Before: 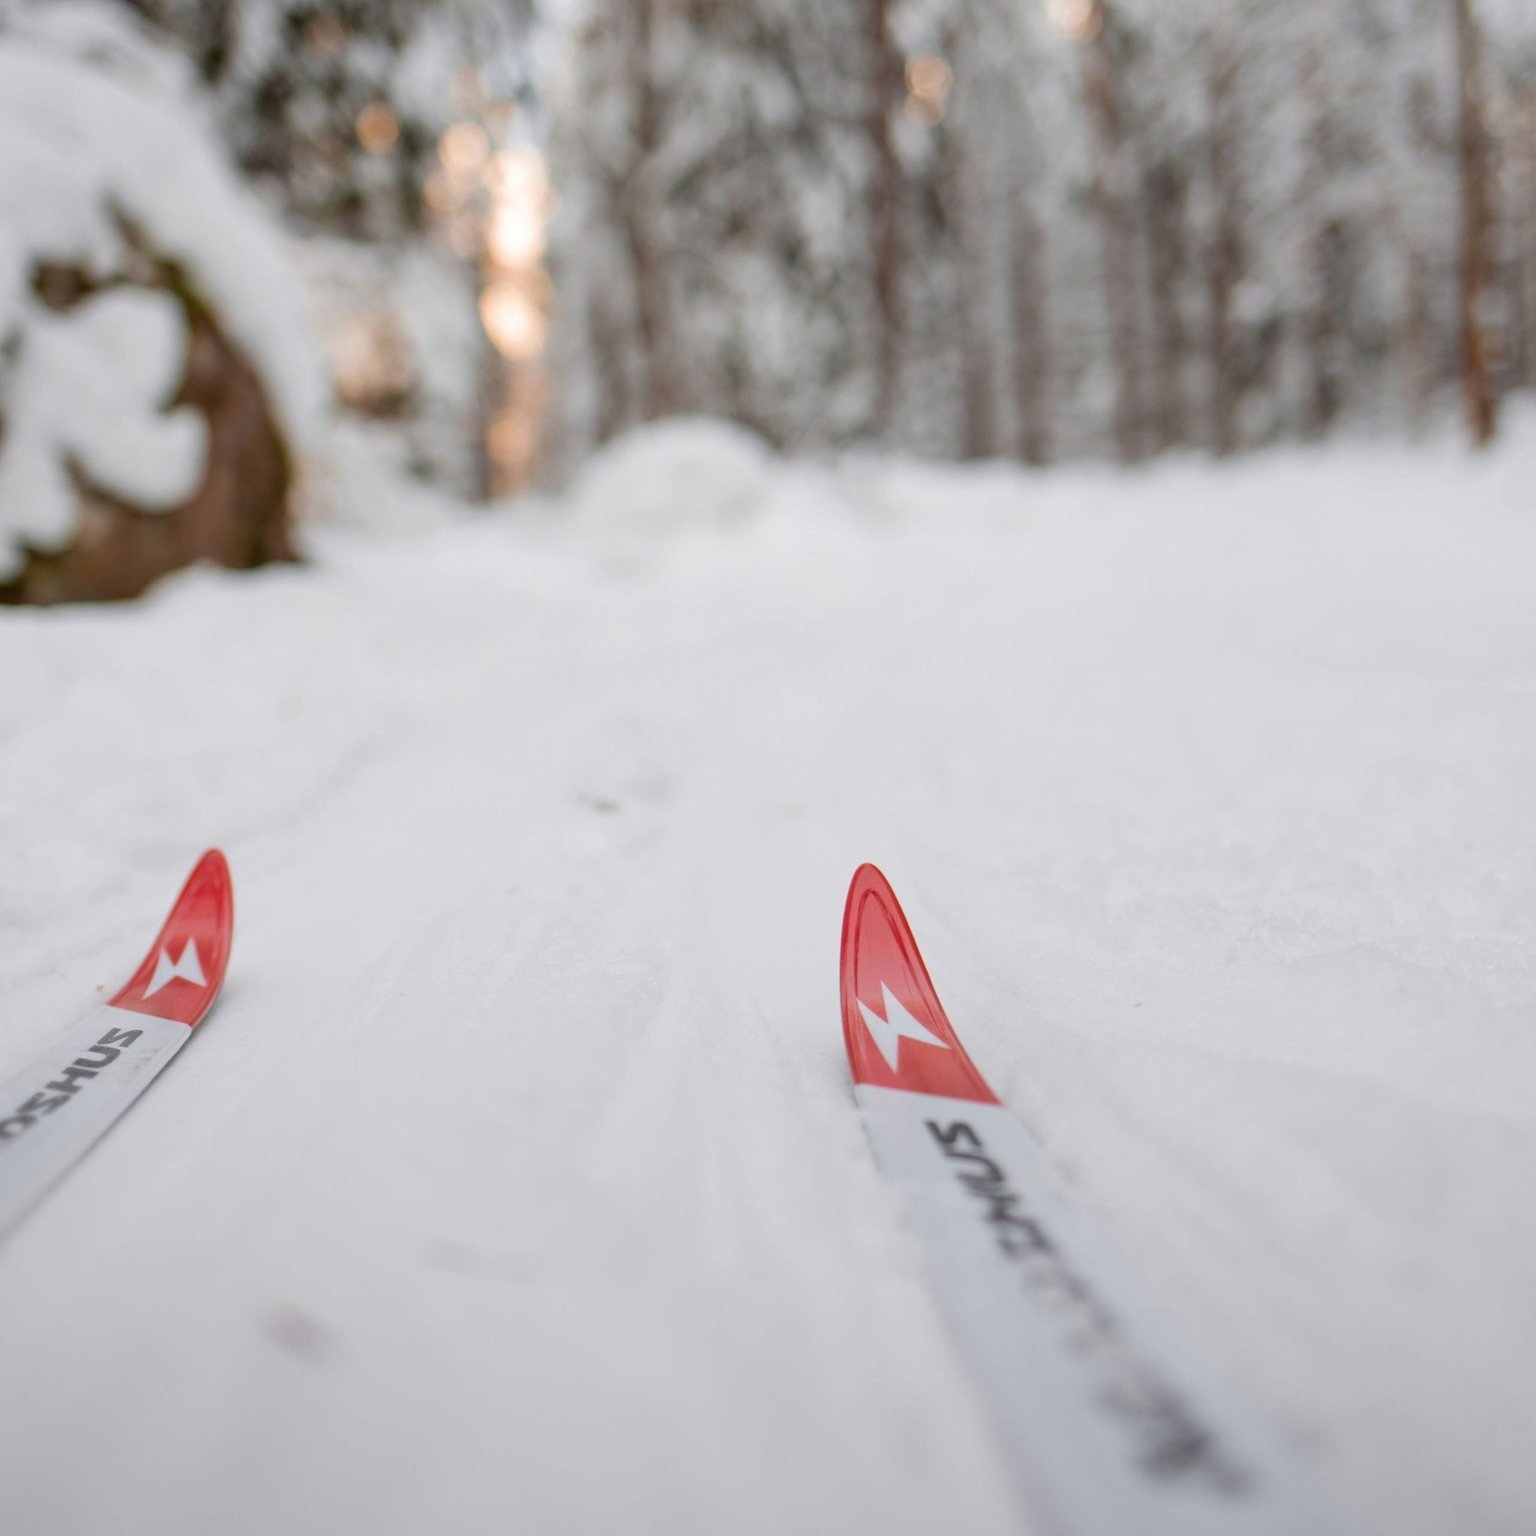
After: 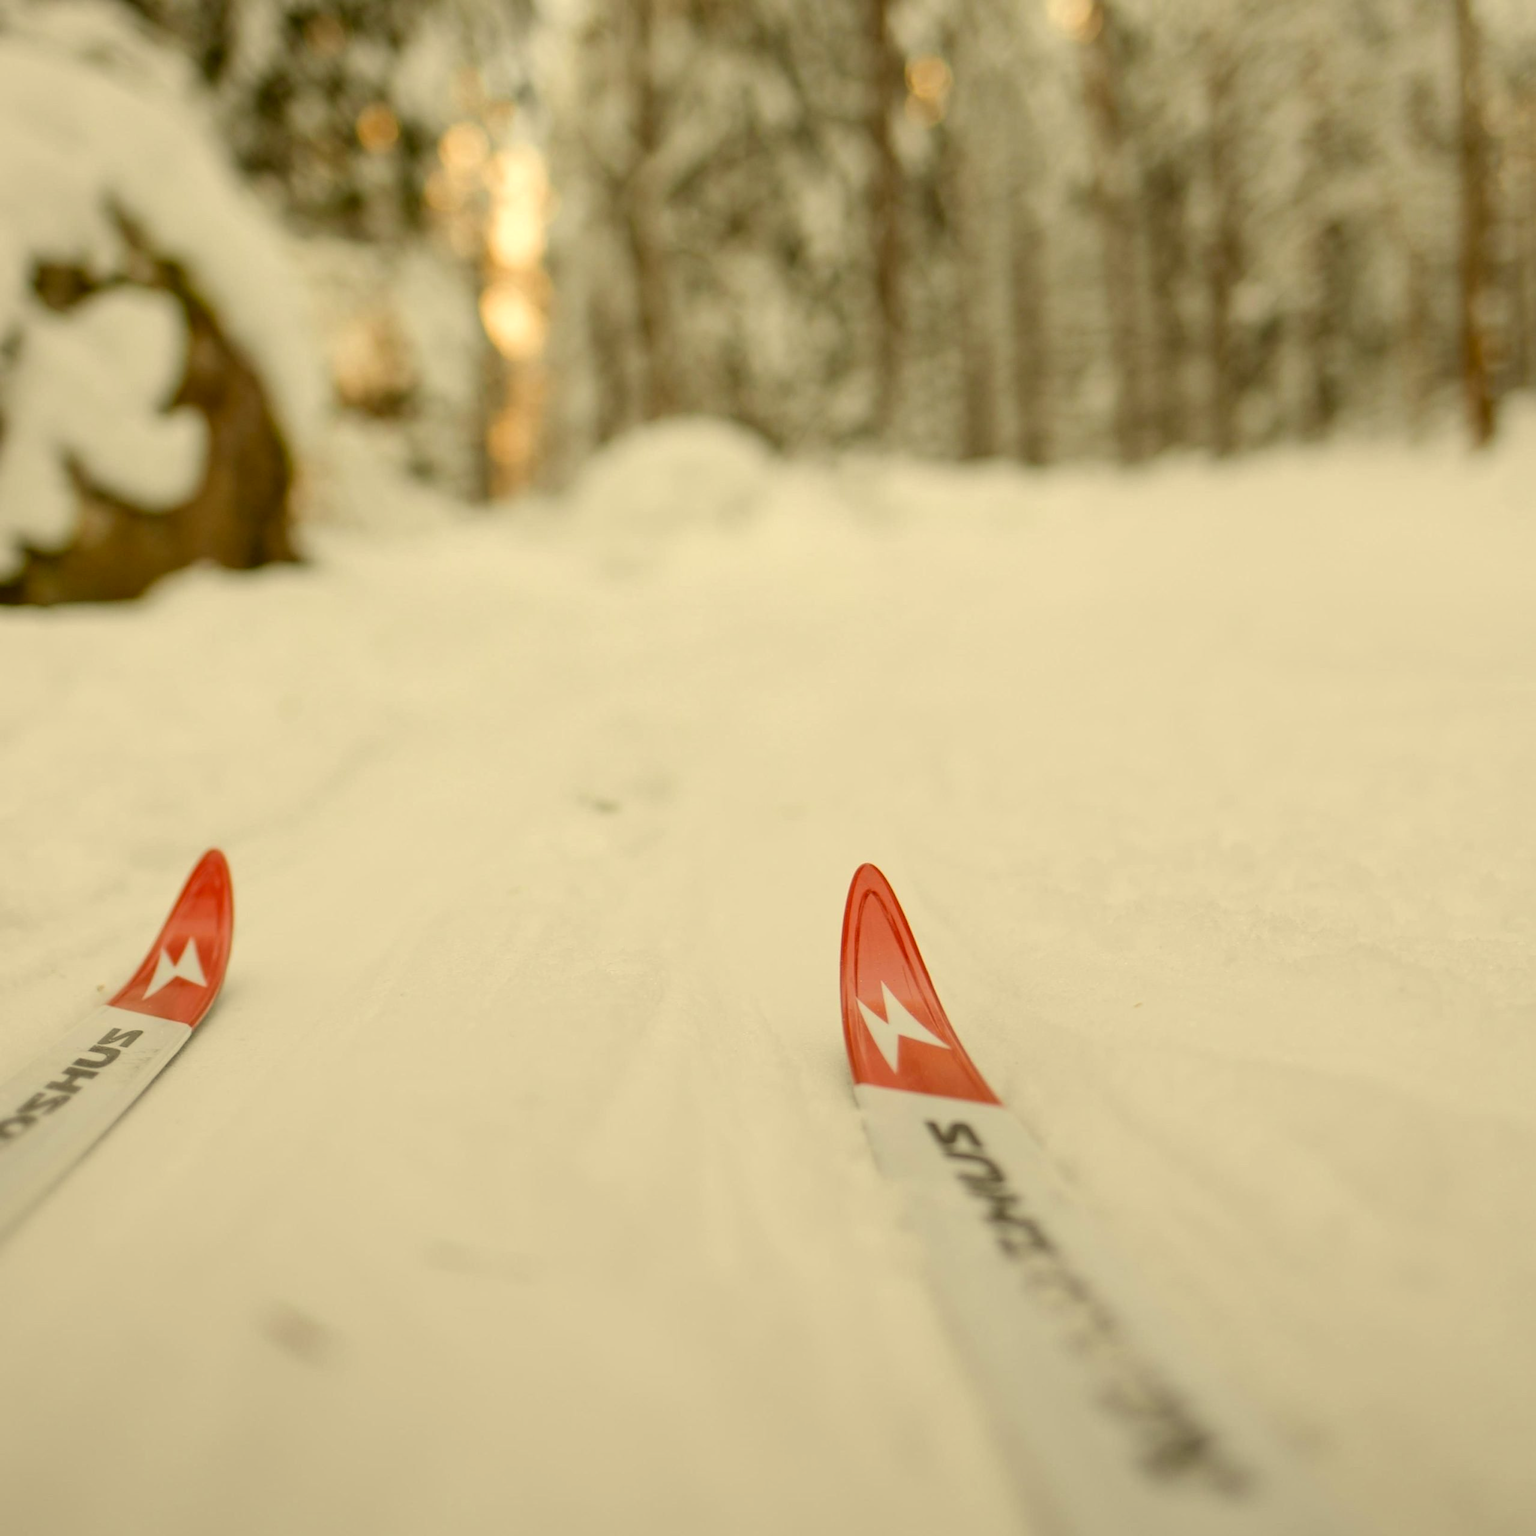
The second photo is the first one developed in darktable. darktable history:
color correction: highlights a* 0.103, highlights b* 28.92, shadows a* -0.261, shadows b* 20.94
